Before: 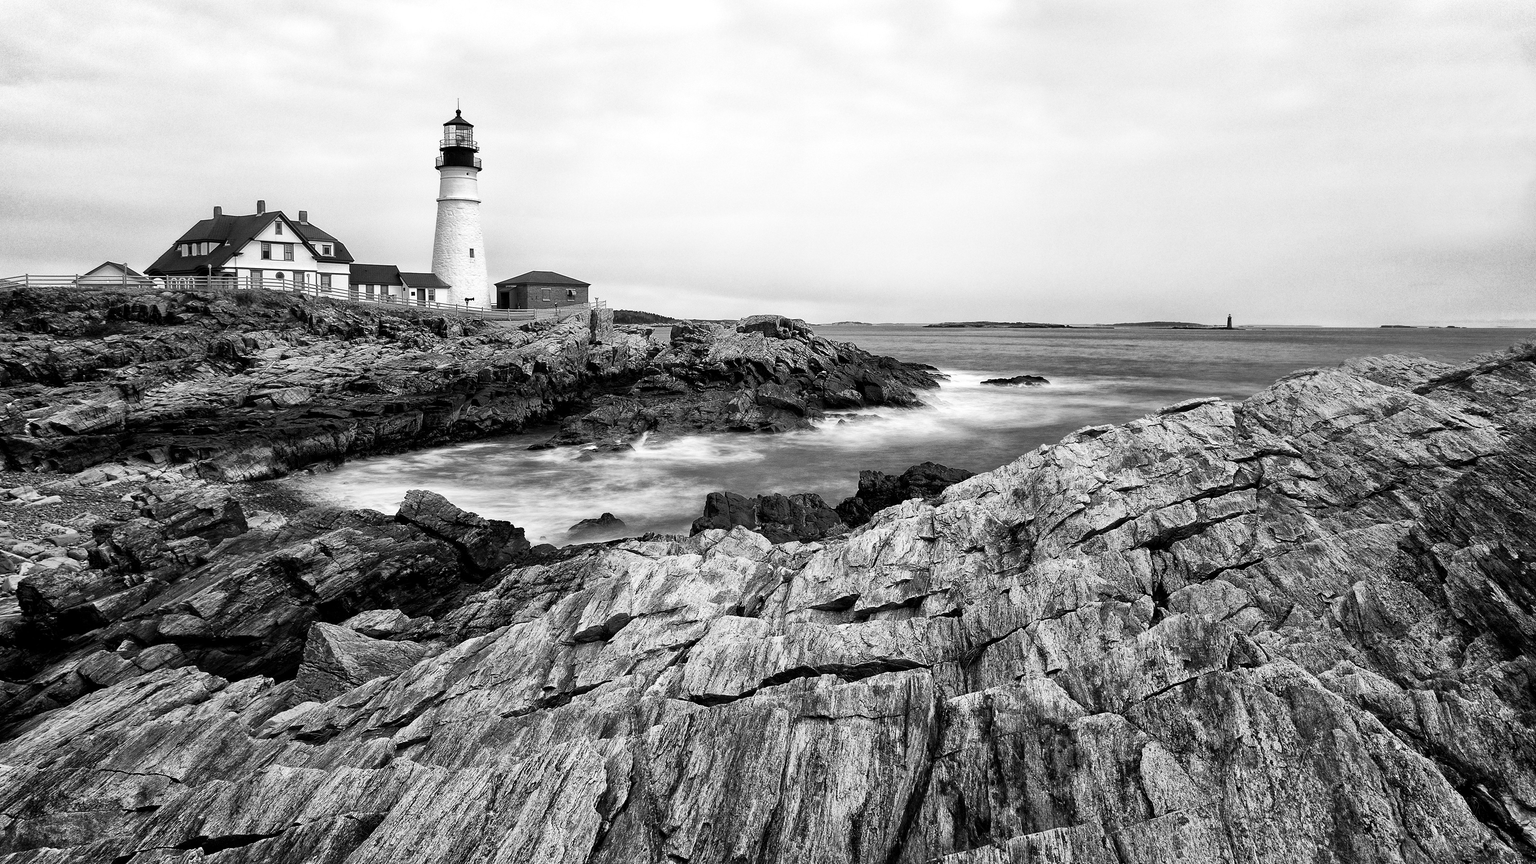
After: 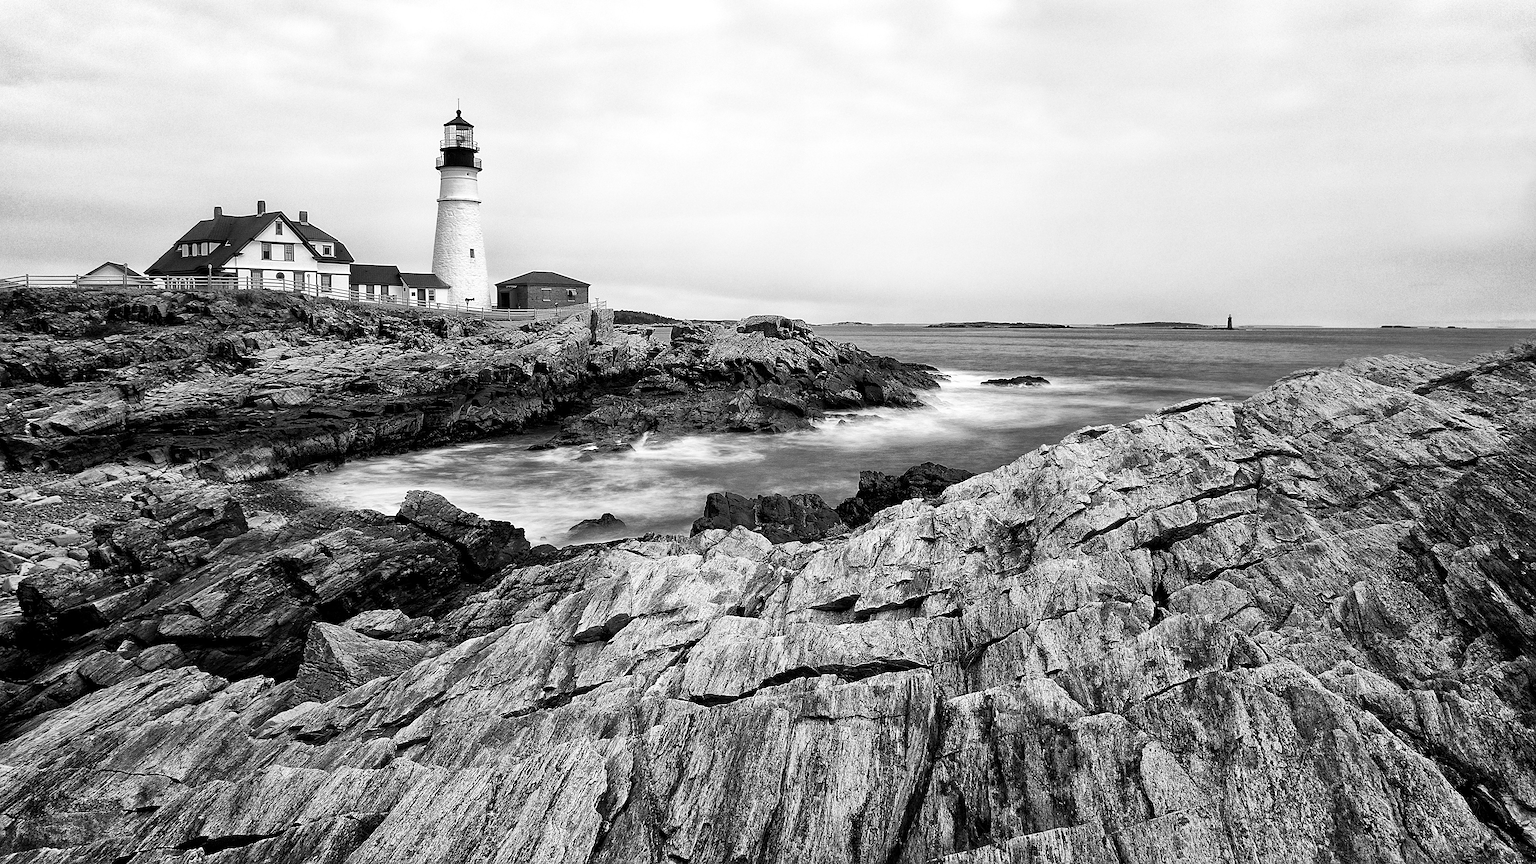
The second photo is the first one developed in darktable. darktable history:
sharpen: radius 2.521, amount 0.336
